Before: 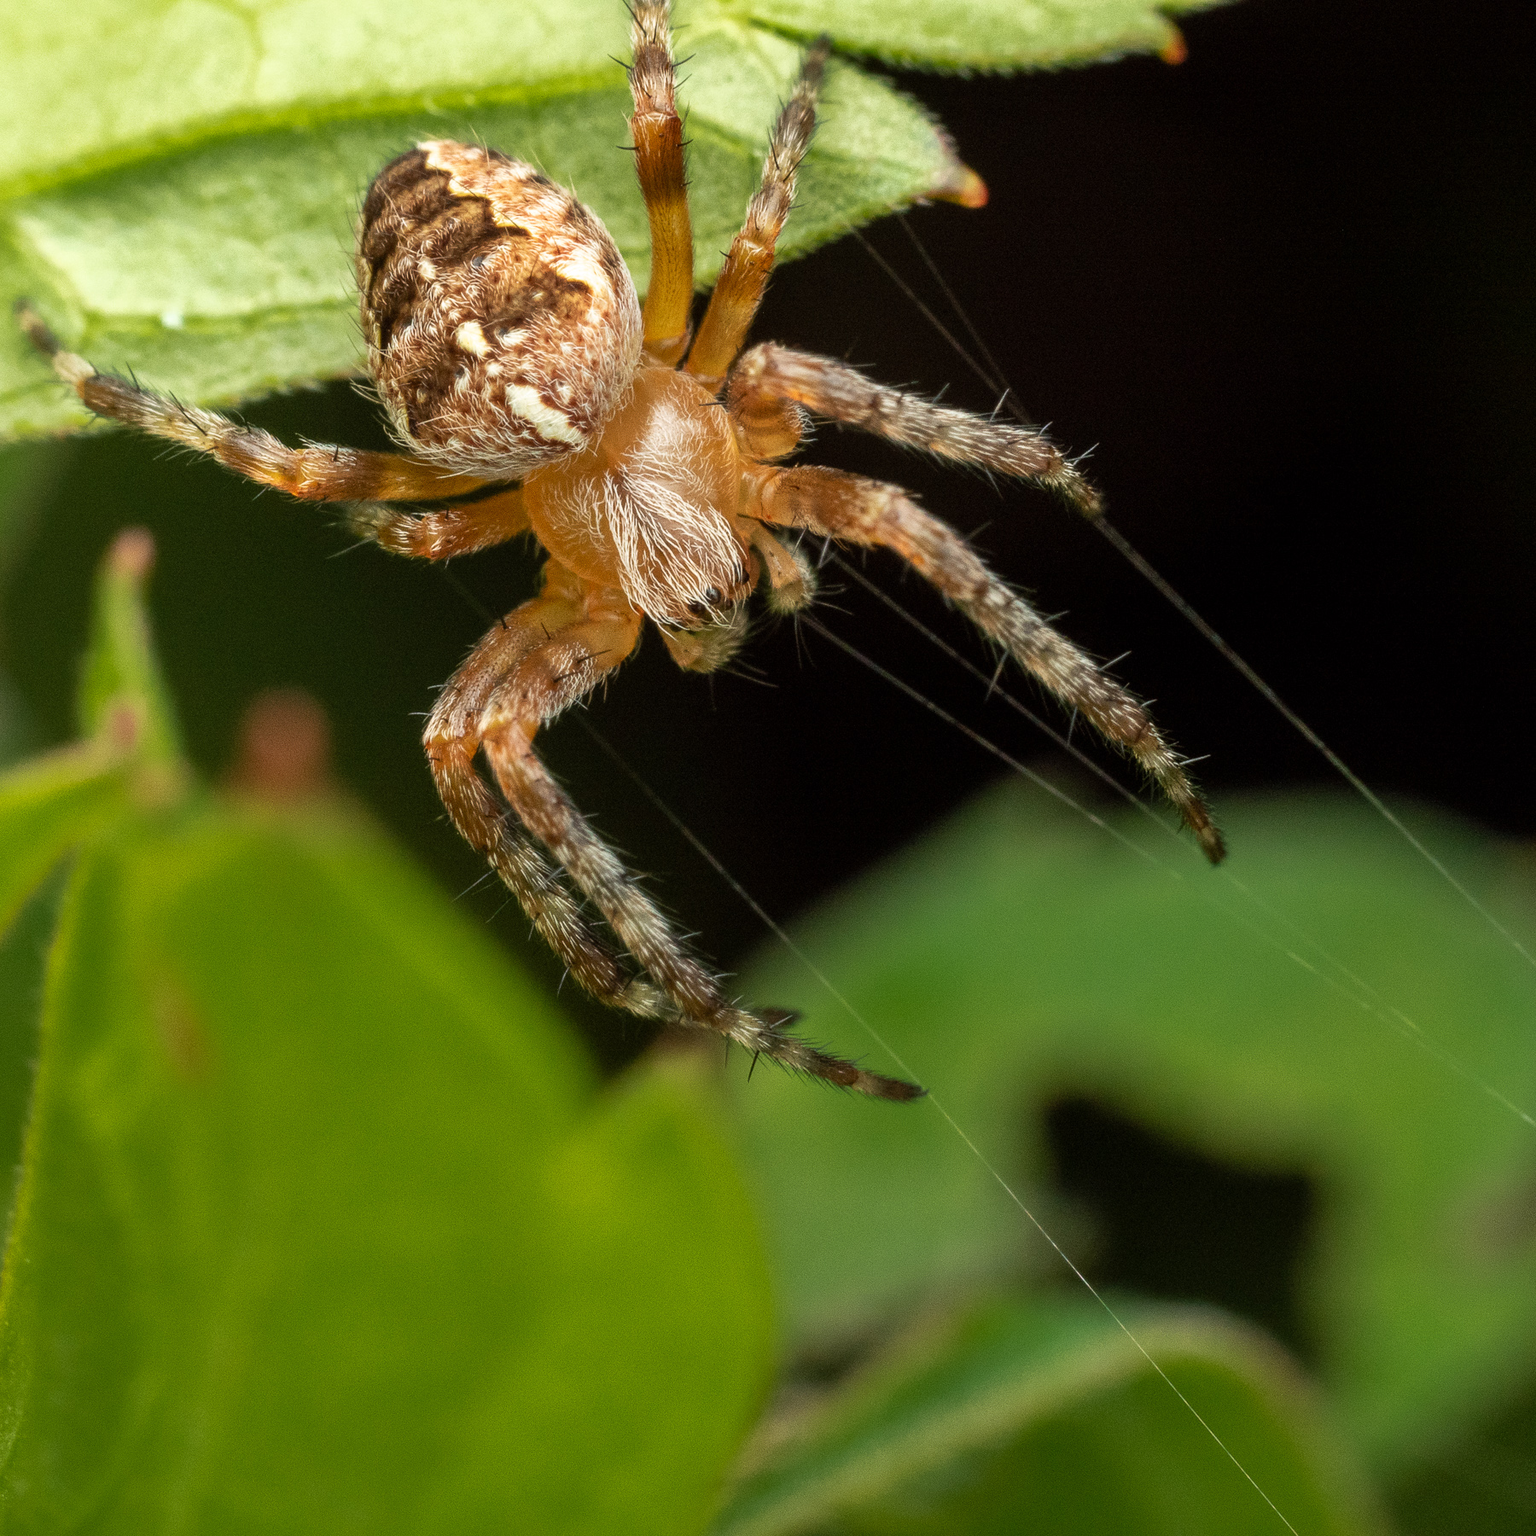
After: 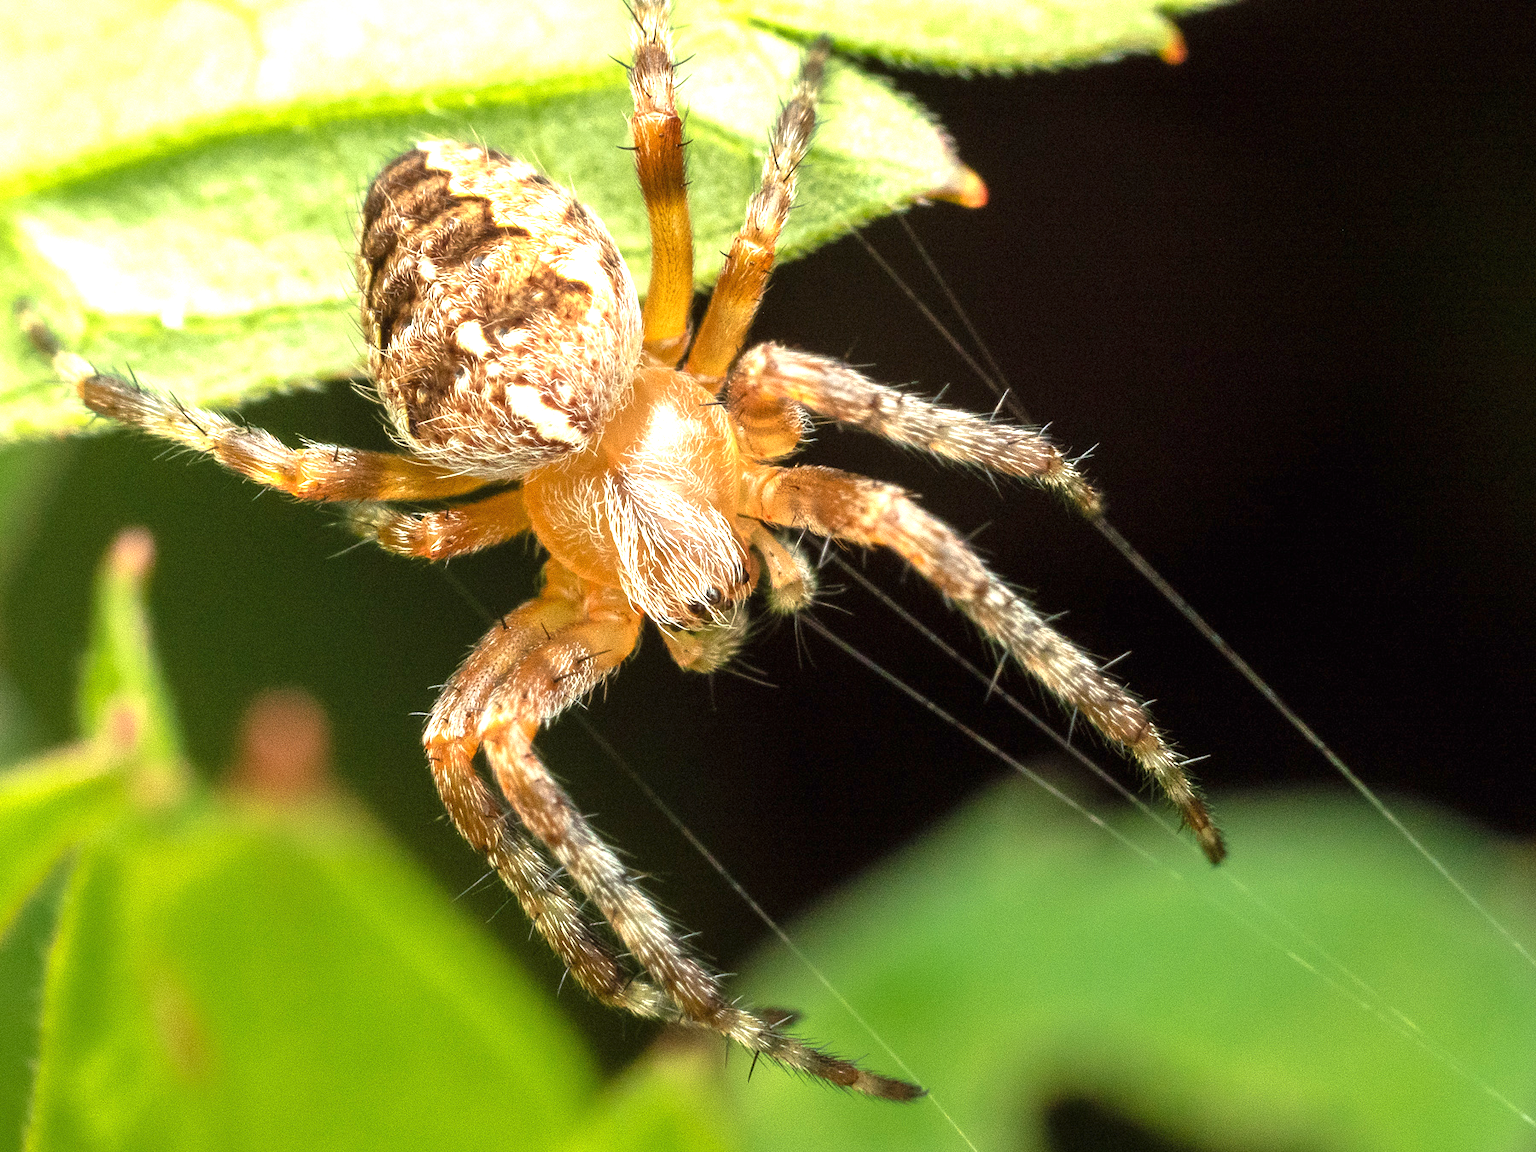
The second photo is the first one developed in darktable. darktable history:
exposure: black level correction 0, exposure 1.2 EV, compensate highlight preservation false
crop: bottom 24.988%
